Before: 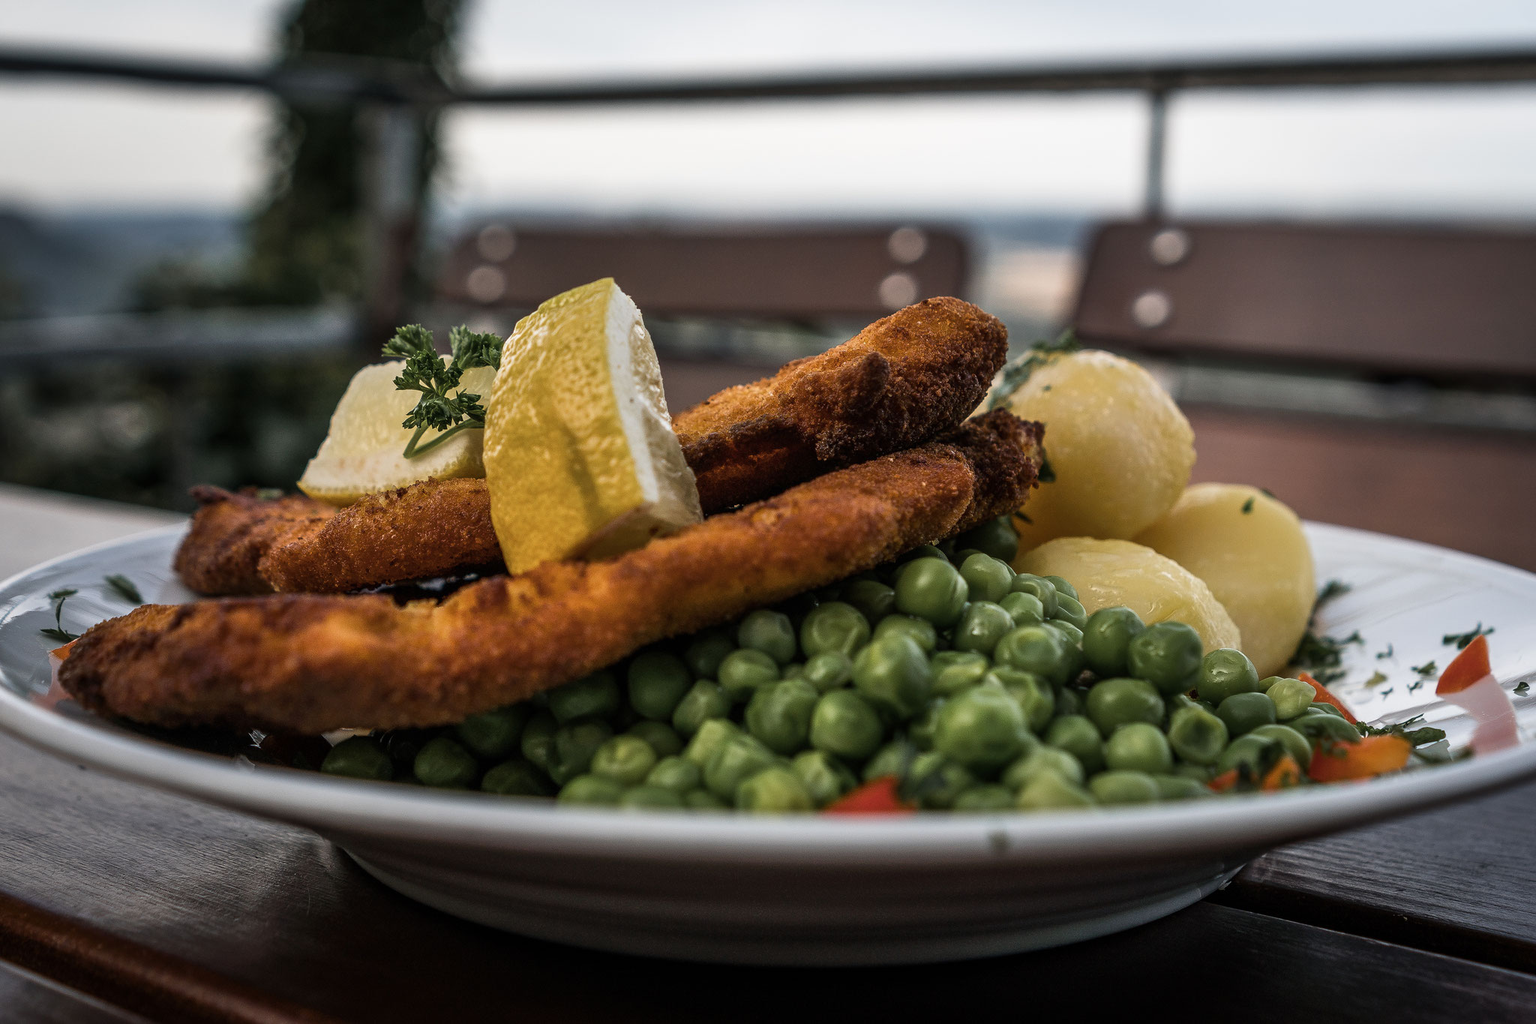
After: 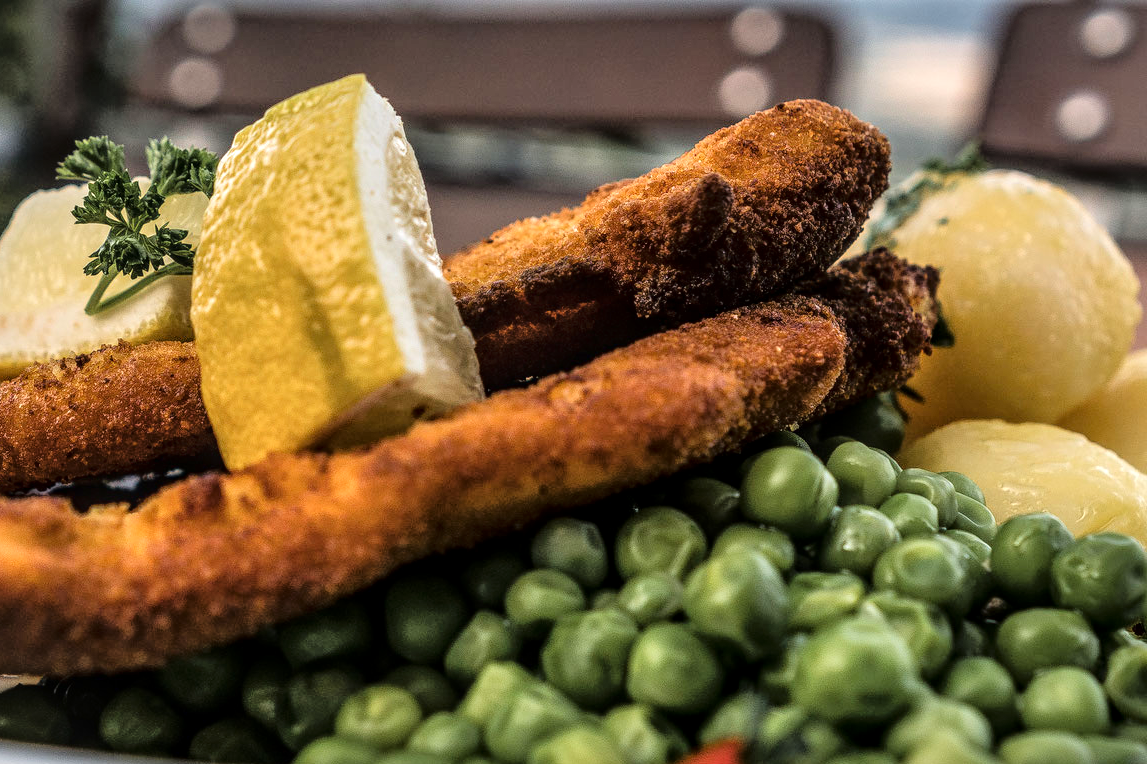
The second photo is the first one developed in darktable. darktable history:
tone curve: curves: ch0 [(0, 0.01) (0.058, 0.039) (0.159, 0.117) (0.282, 0.327) (0.45, 0.534) (0.676, 0.751) (0.89, 0.919) (1, 1)]; ch1 [(0, 0) (0.094, 0.081) (0.285, 0.299) (0.385, 0.403) (0.447, 0.455) (0.495, 0.496) (0.544, 0.552) (0.589, 0.612) (0.722, 0.728) (1, 1)]; ch2 [(0, 0) (0.257, 0.217) (0.43, 0.421) (0.498, 0.507) (0.531, 0.544) (0.56, 0.579) (0.625, 0.642) (1, 1)], color space Lab, linked channels, preserve colors none
exposure: exposure 0.298 EV, compensate highlight preservation false
local contrast: on, module defaults
crop and rotate: left 22.131%, top 21.734%, right 21.826%, bottom 22.265%
